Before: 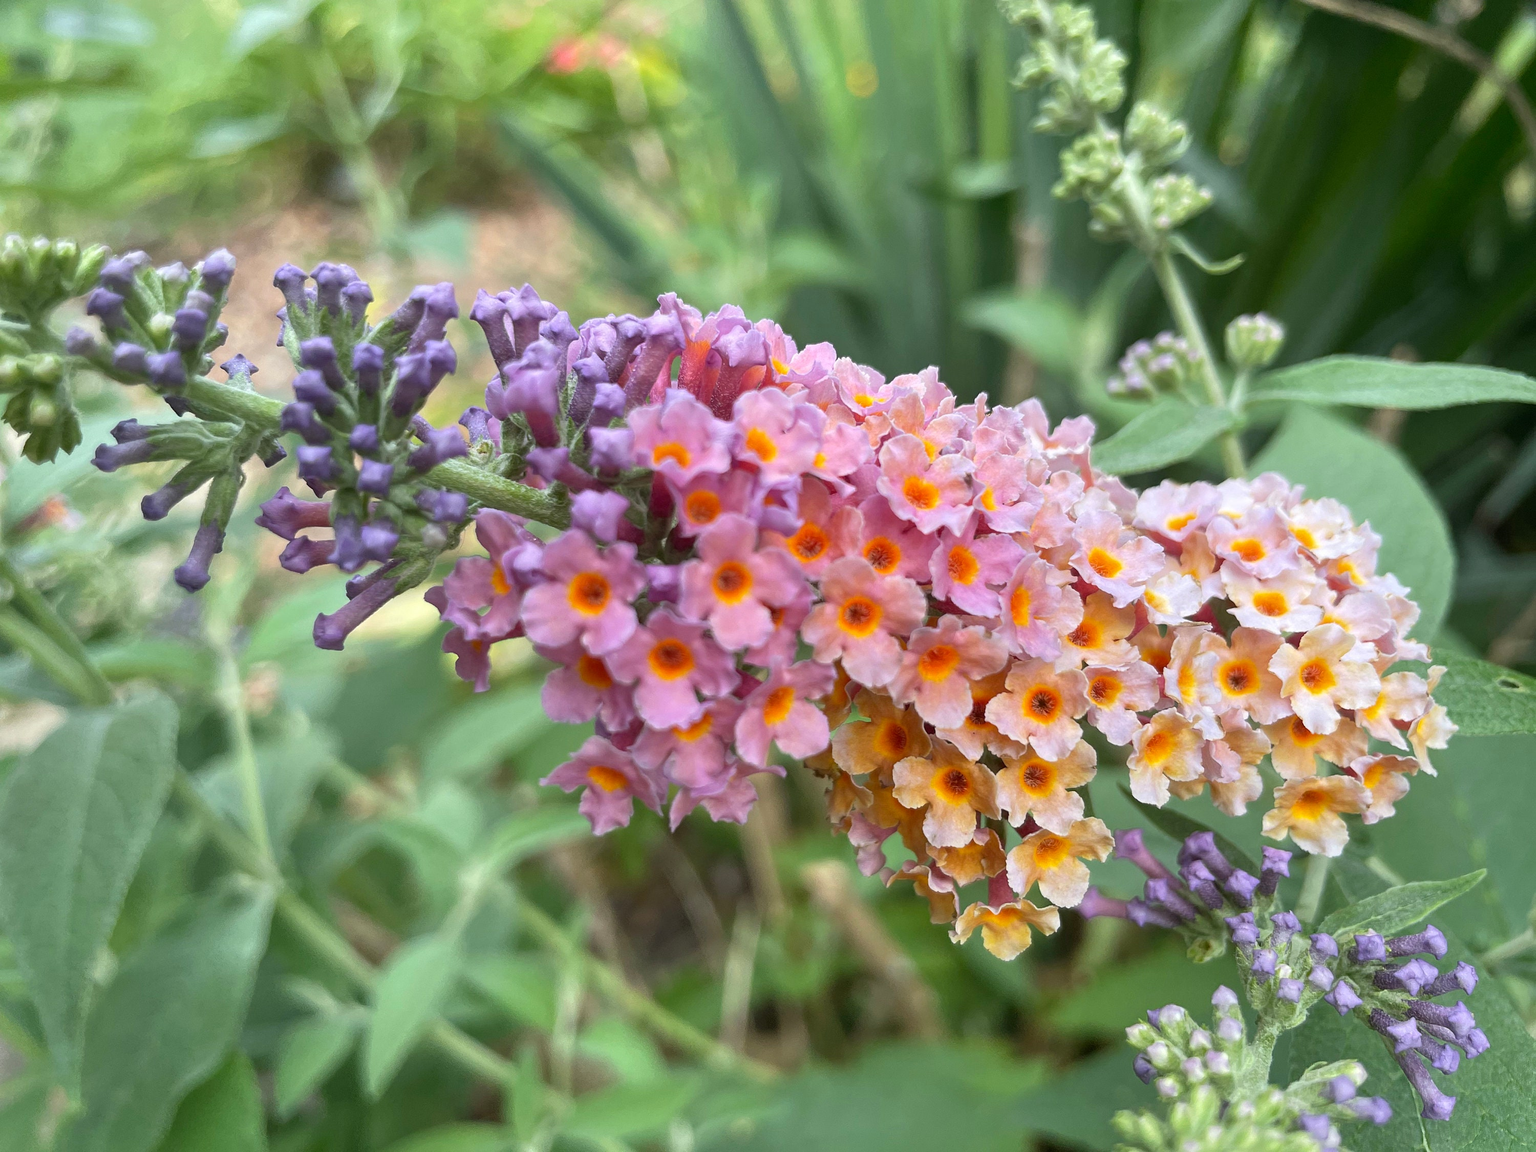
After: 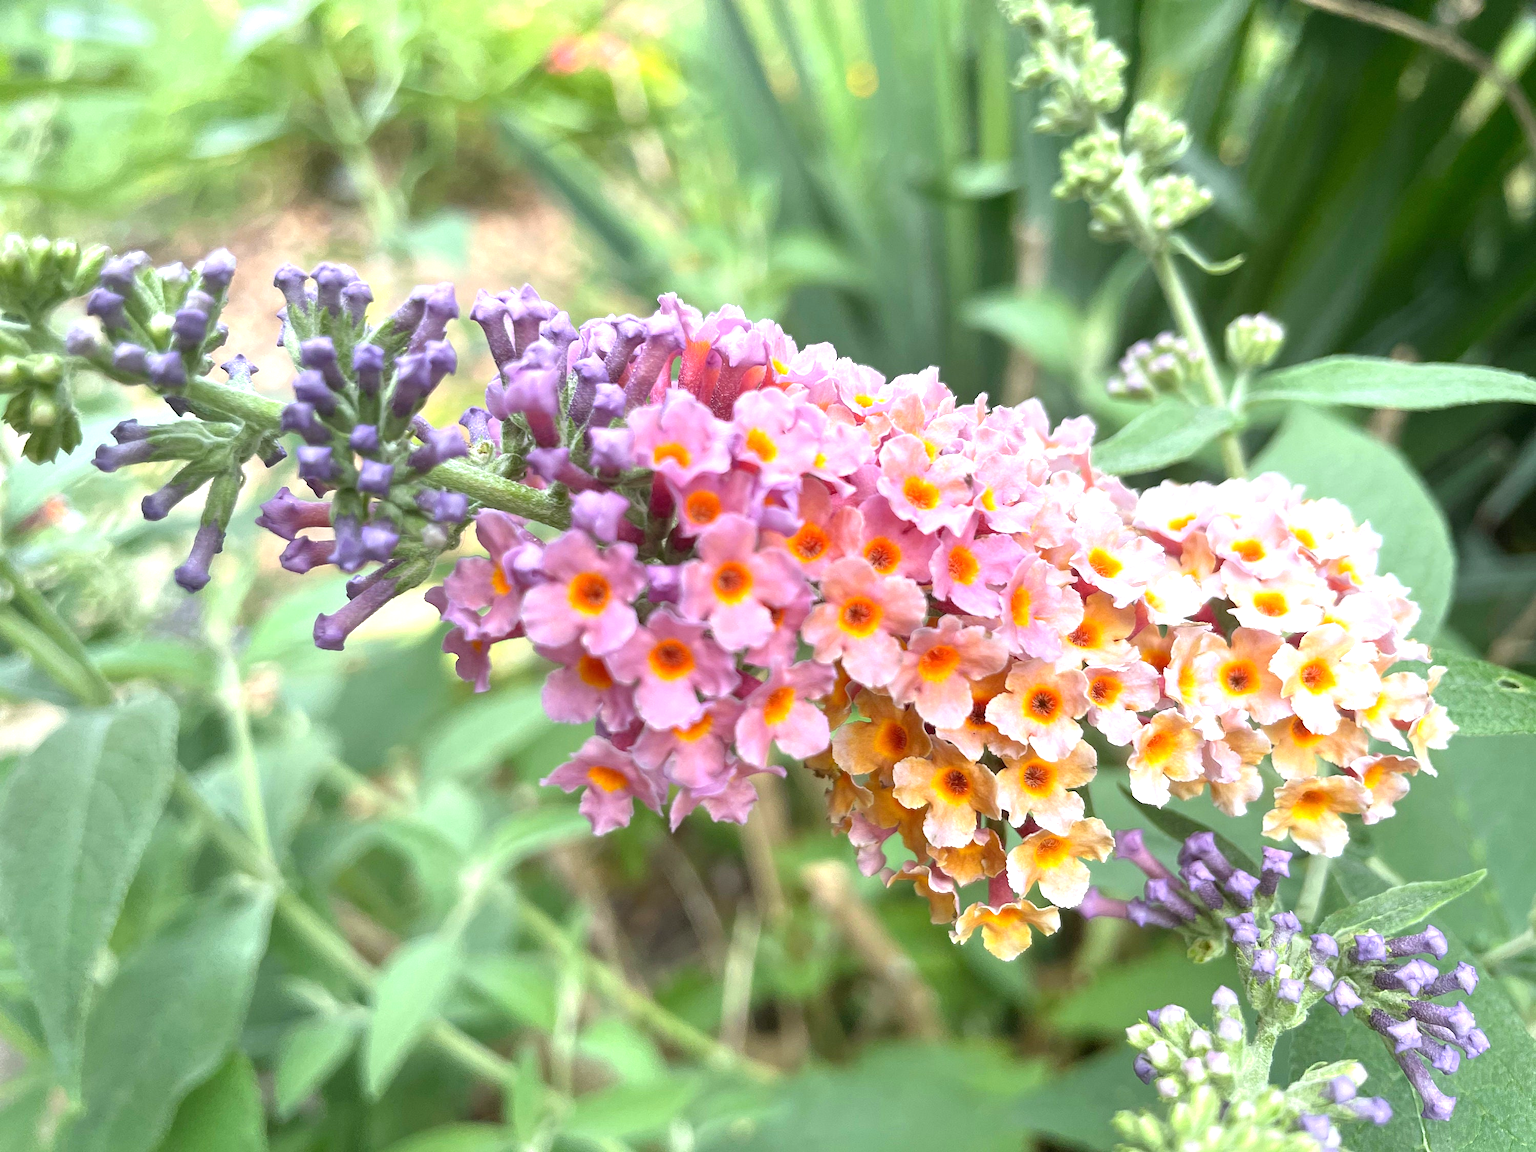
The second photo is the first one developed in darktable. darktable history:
exposure: exposure 0.762 EV, compensate highlight preservation false
